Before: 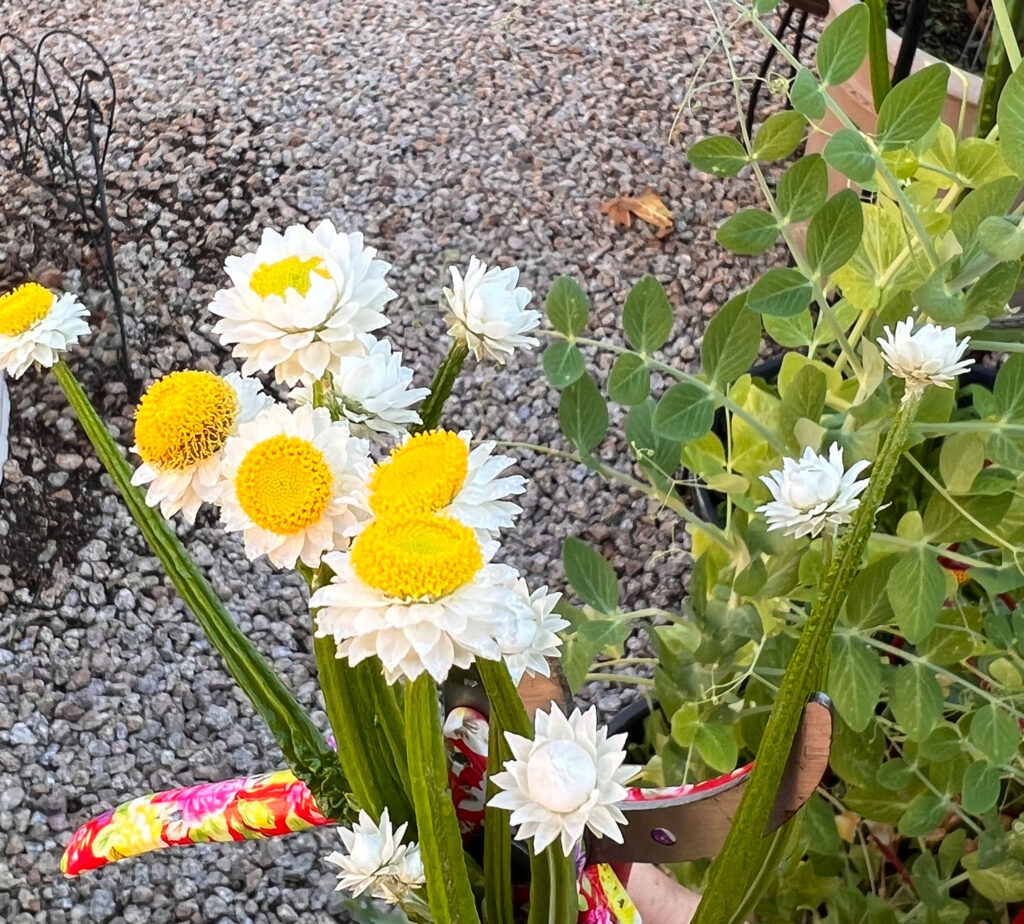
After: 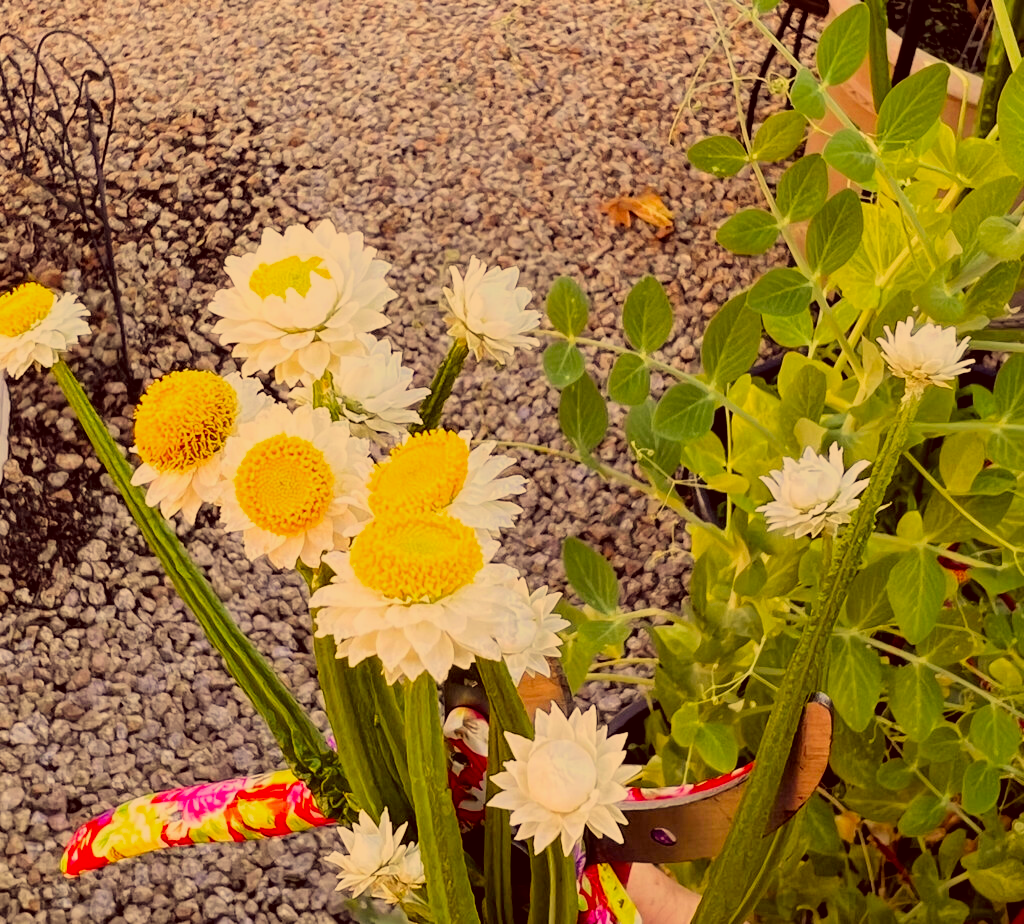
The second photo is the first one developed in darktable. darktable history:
filmic rgb: black relative exposure -7.75 EV, white relative exposure 4.4 EV, threshold 3 EV, hardness 3.76, latitude 38.11%, contrast 0.966, highlights saturation mix 10%, shadows ↔ highlights balance 4.59%, color science v4 (2020), enable highlight reconstruction true
color correction: highlights a* 10.12, highlights b* 39.04, shadows a* 14.62, shadows b* 3.37
